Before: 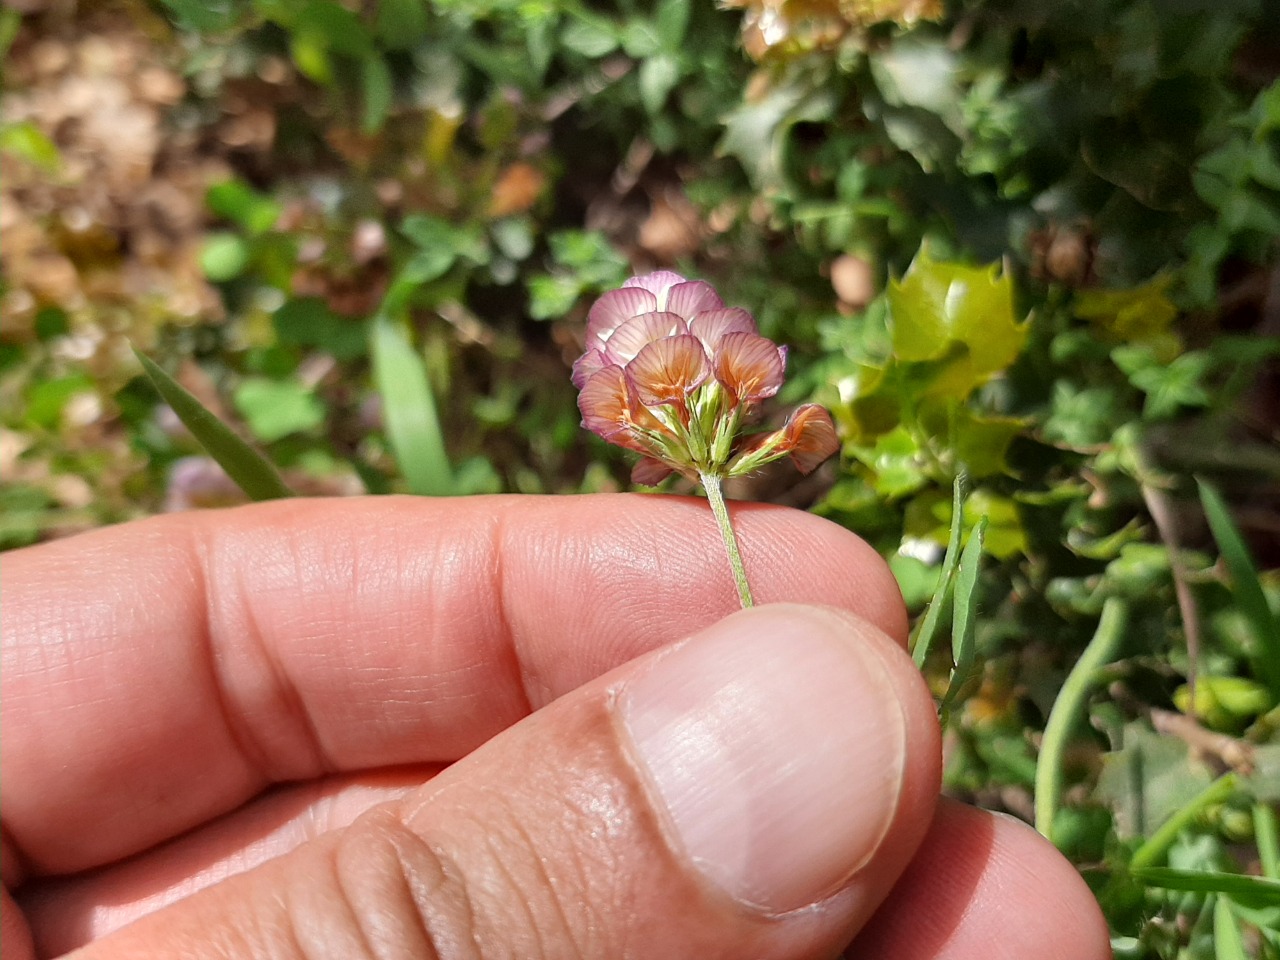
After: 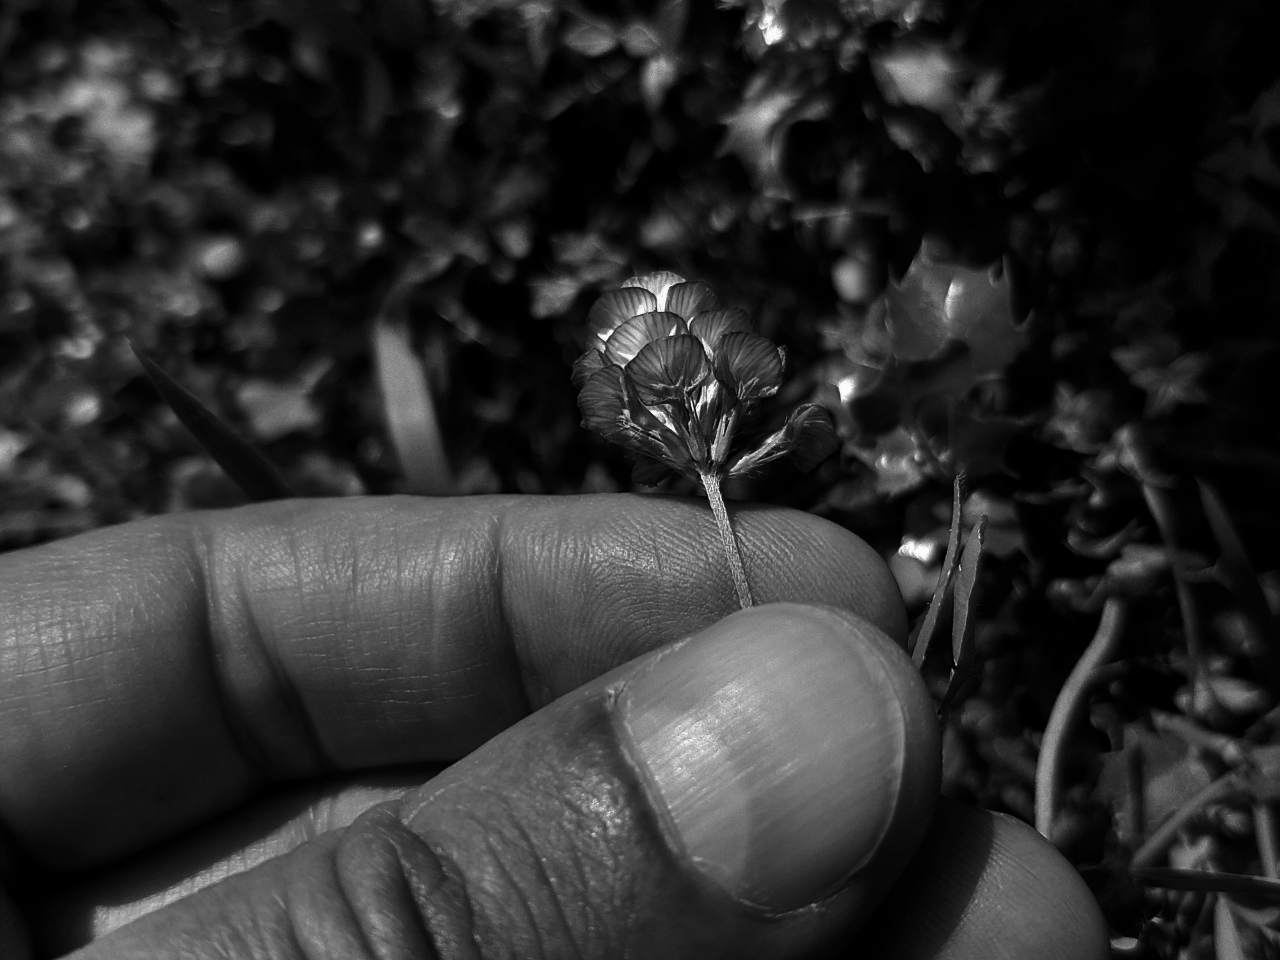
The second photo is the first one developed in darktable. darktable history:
contrast brightness saturation: contrast 0.017, brightness -0.988, saturation -0.995
